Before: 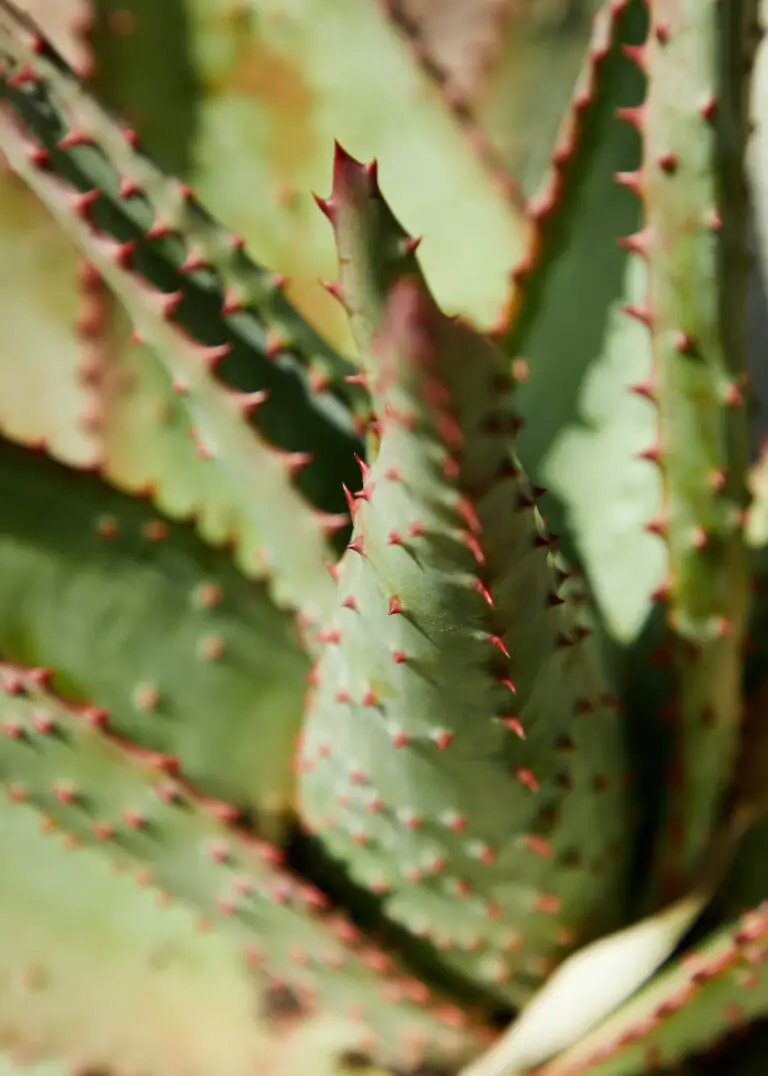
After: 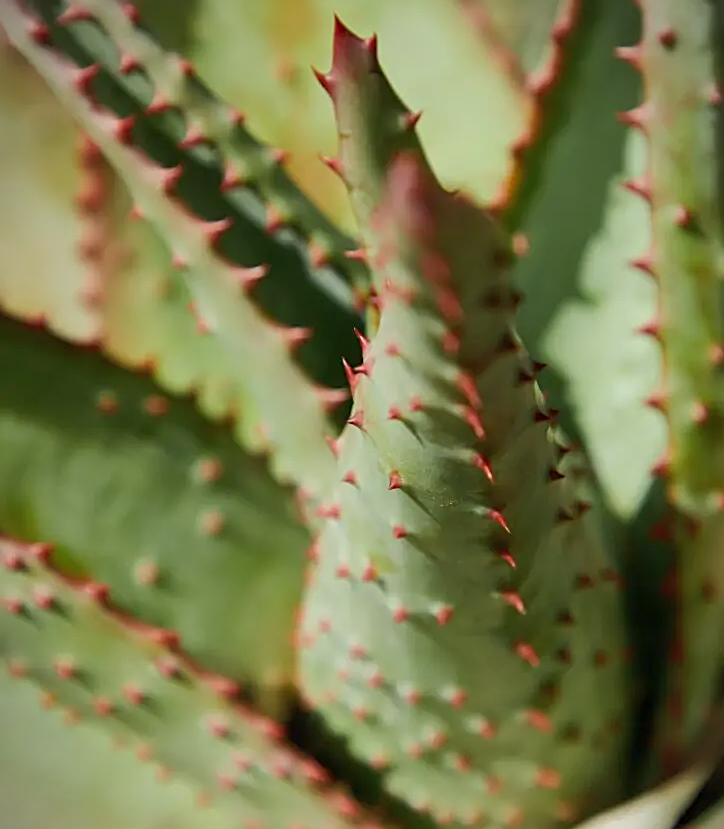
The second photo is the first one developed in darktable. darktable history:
exposure: black level correction 0, compensate exposure bias true, compensate highlight preservation false
crop and rotate: angle 0.03°, top 11.643%, right 5.651%, bottom 11.189%
sharpen: on, module defaults
shadows and highlights: on, module defaults
vignetting: fall-off start 100%, fall-off radius 64.94%, automatic ratio true, unbound false
